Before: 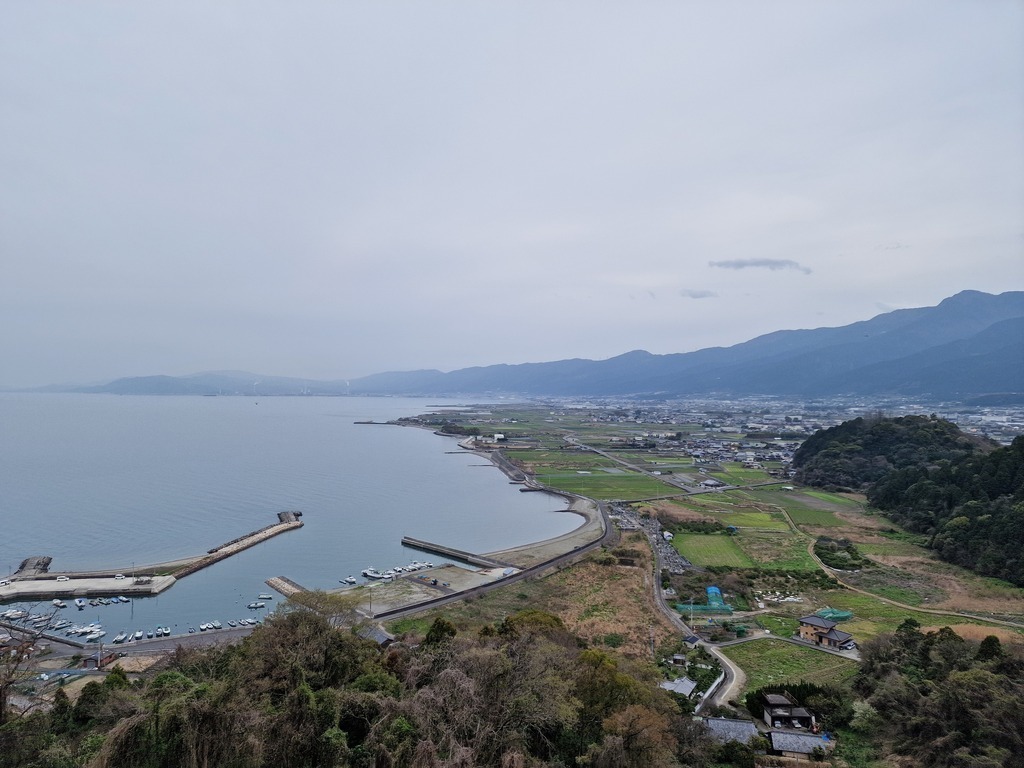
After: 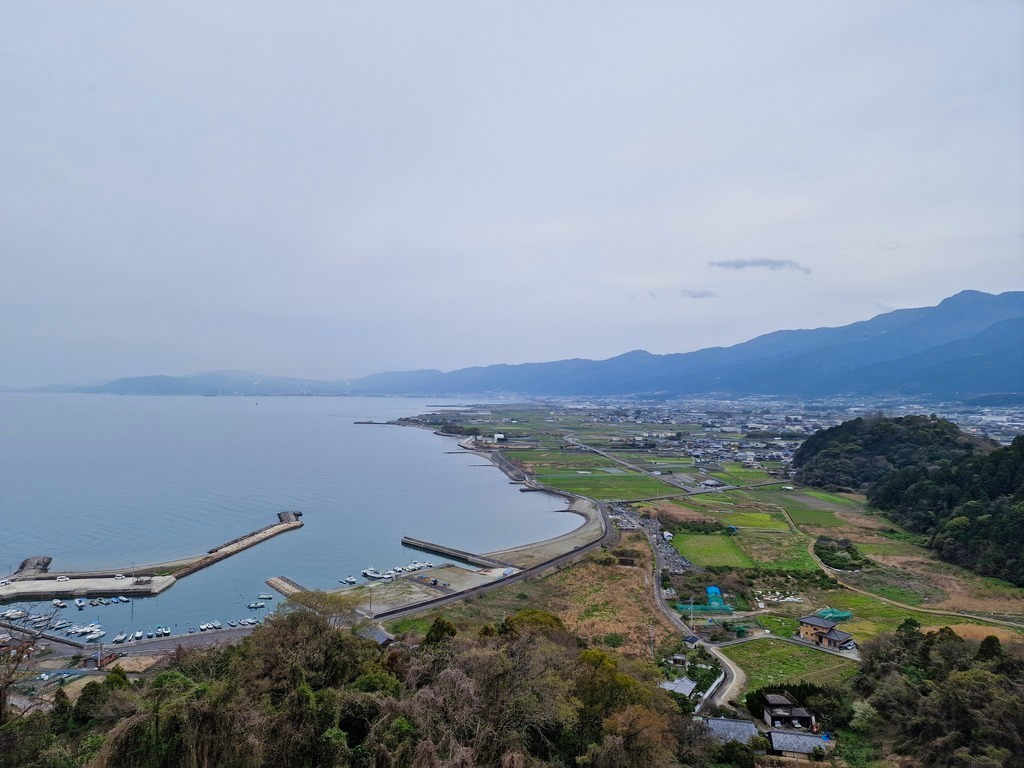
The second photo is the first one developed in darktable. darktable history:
color balance rgb: linear chroma grading › shadows 9.832%, linear chroma grading › highlights 9.345%, linear chroma grading › global chroma 15.102%, linear chroma grading › mid-tones 14.778%, perceptual saturation grading › global saturation -0.132%
